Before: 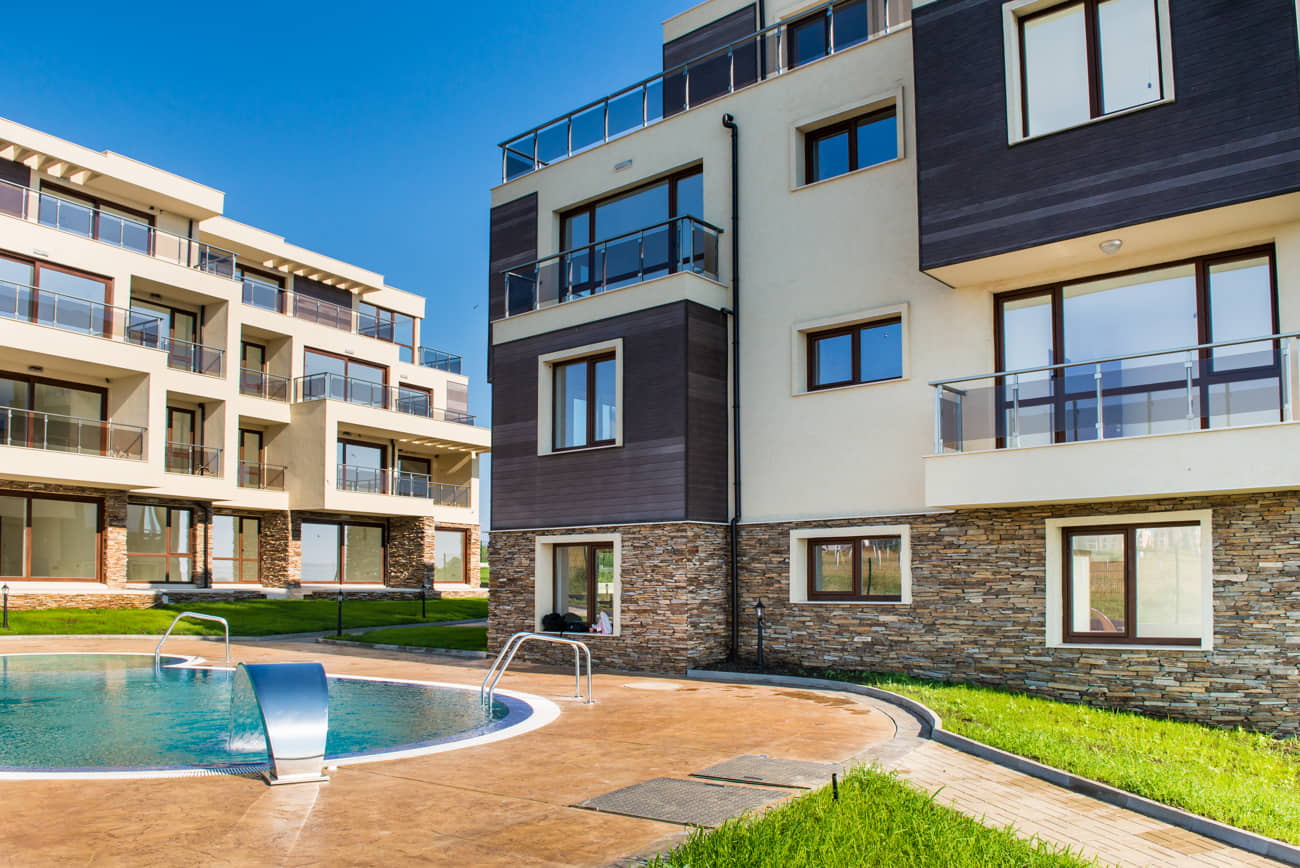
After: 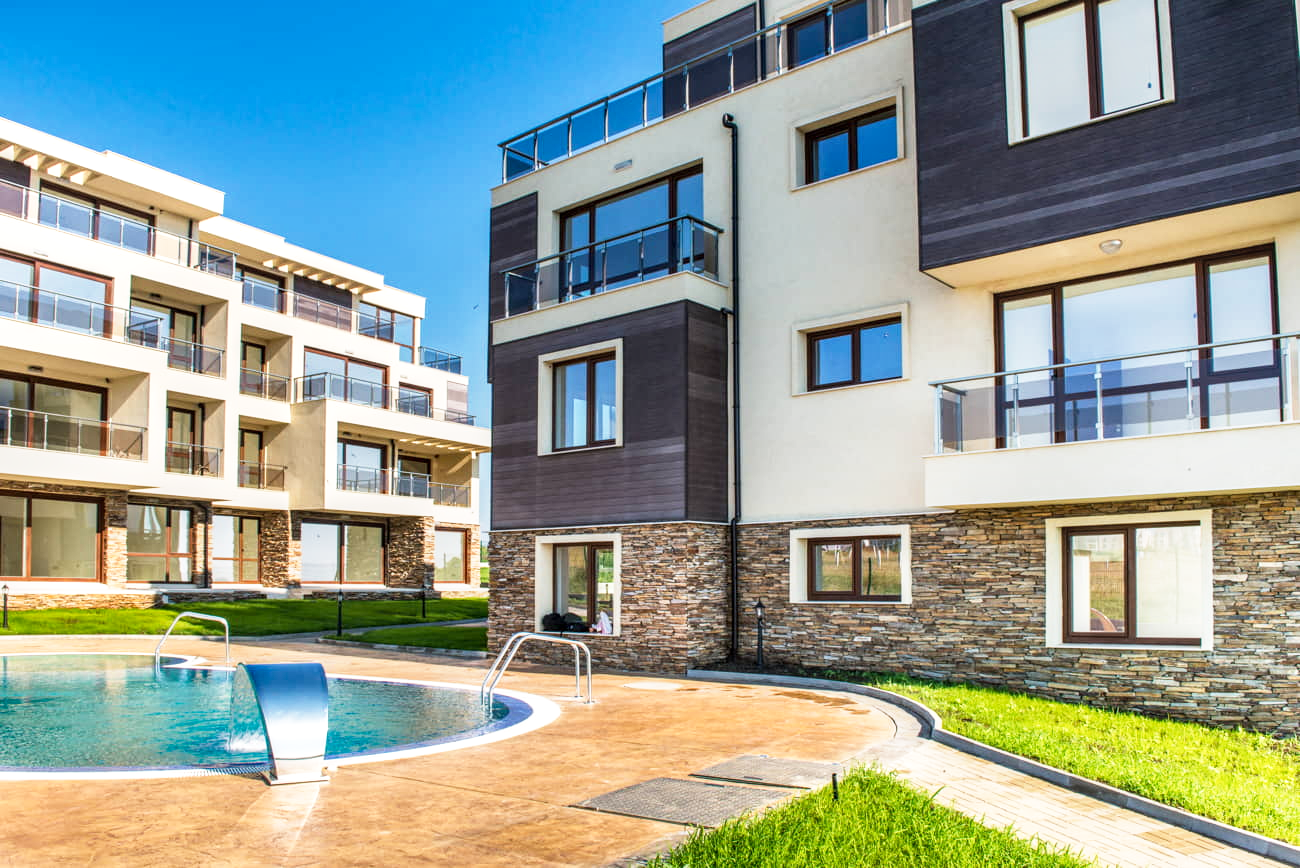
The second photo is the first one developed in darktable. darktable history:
base curve: curves: ch0 [(0, 0) (0.579, 0.807) (1, 1)], preserve colors none
local contrast: on, module defaults
